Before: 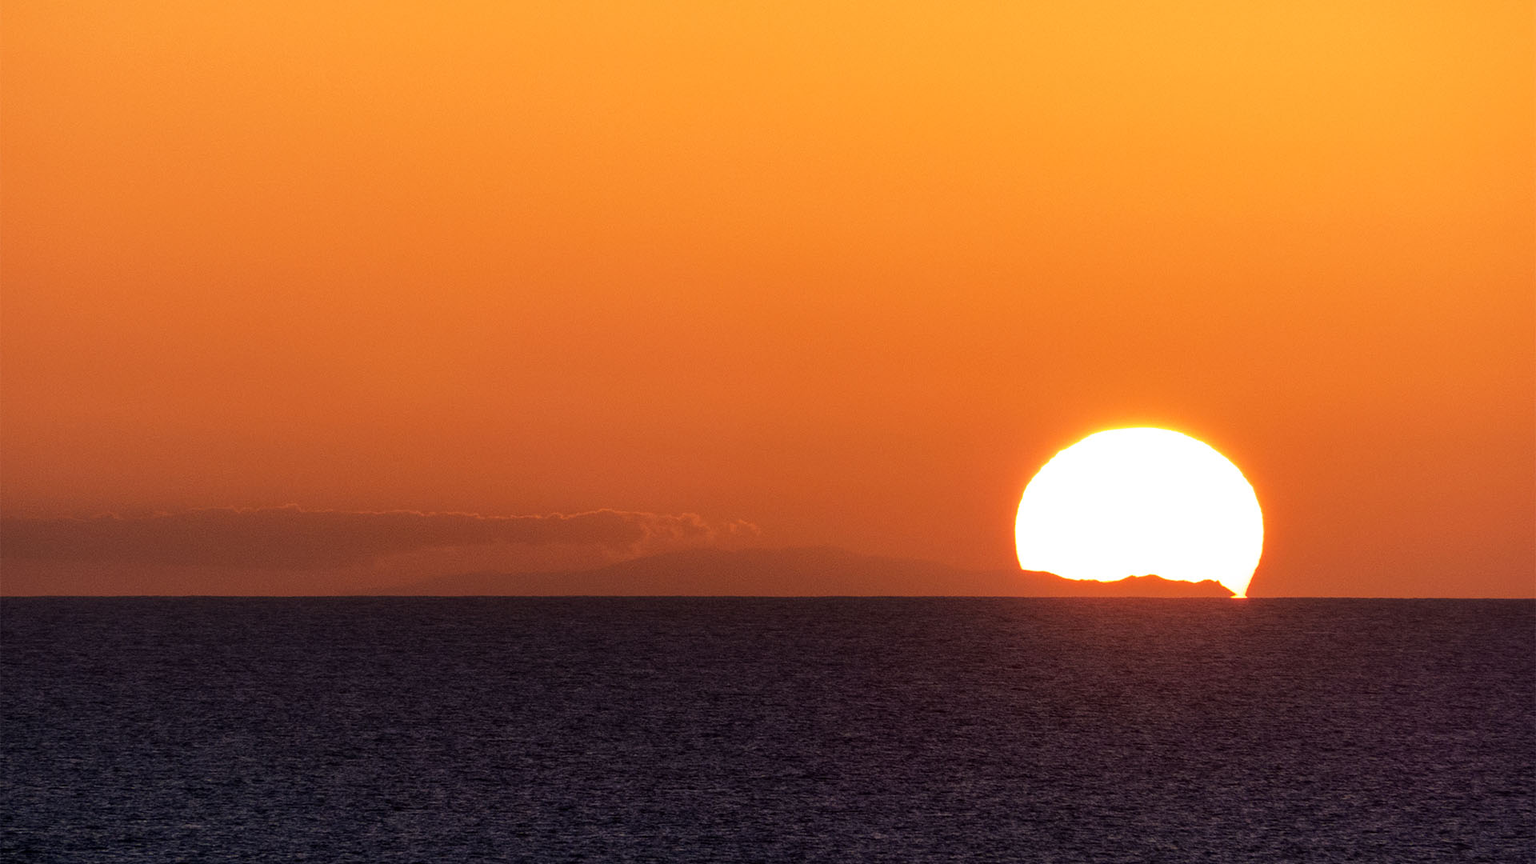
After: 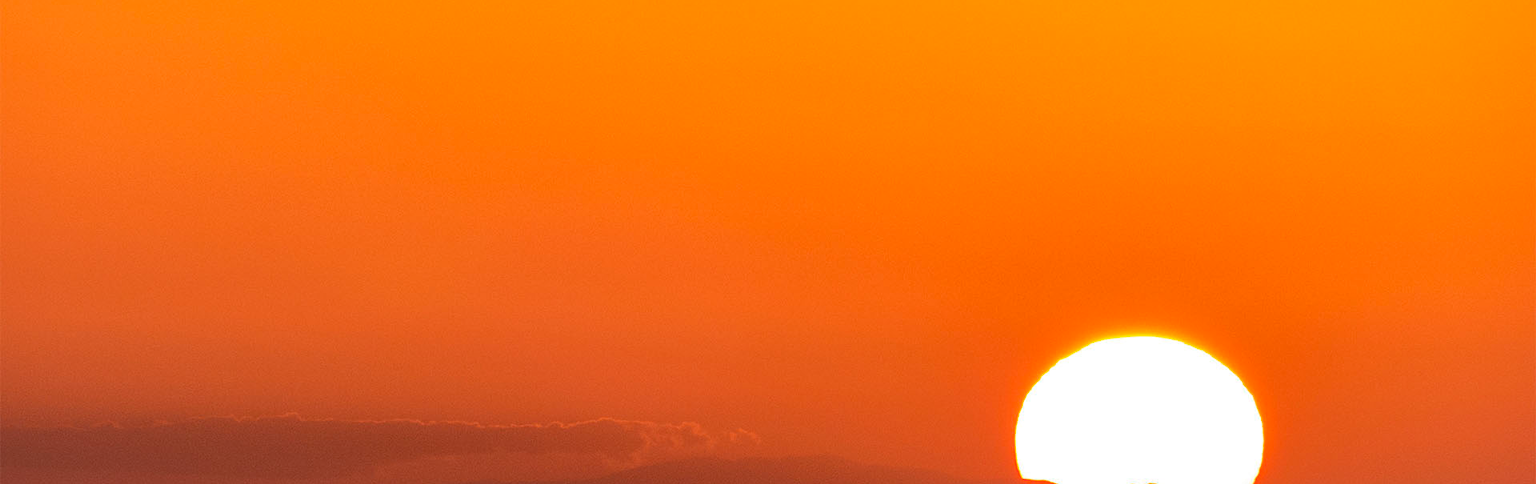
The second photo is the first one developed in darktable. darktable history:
crop and rotate: top 10.605%, bottom 33.274%
shadows and highlights: on, module defaults
